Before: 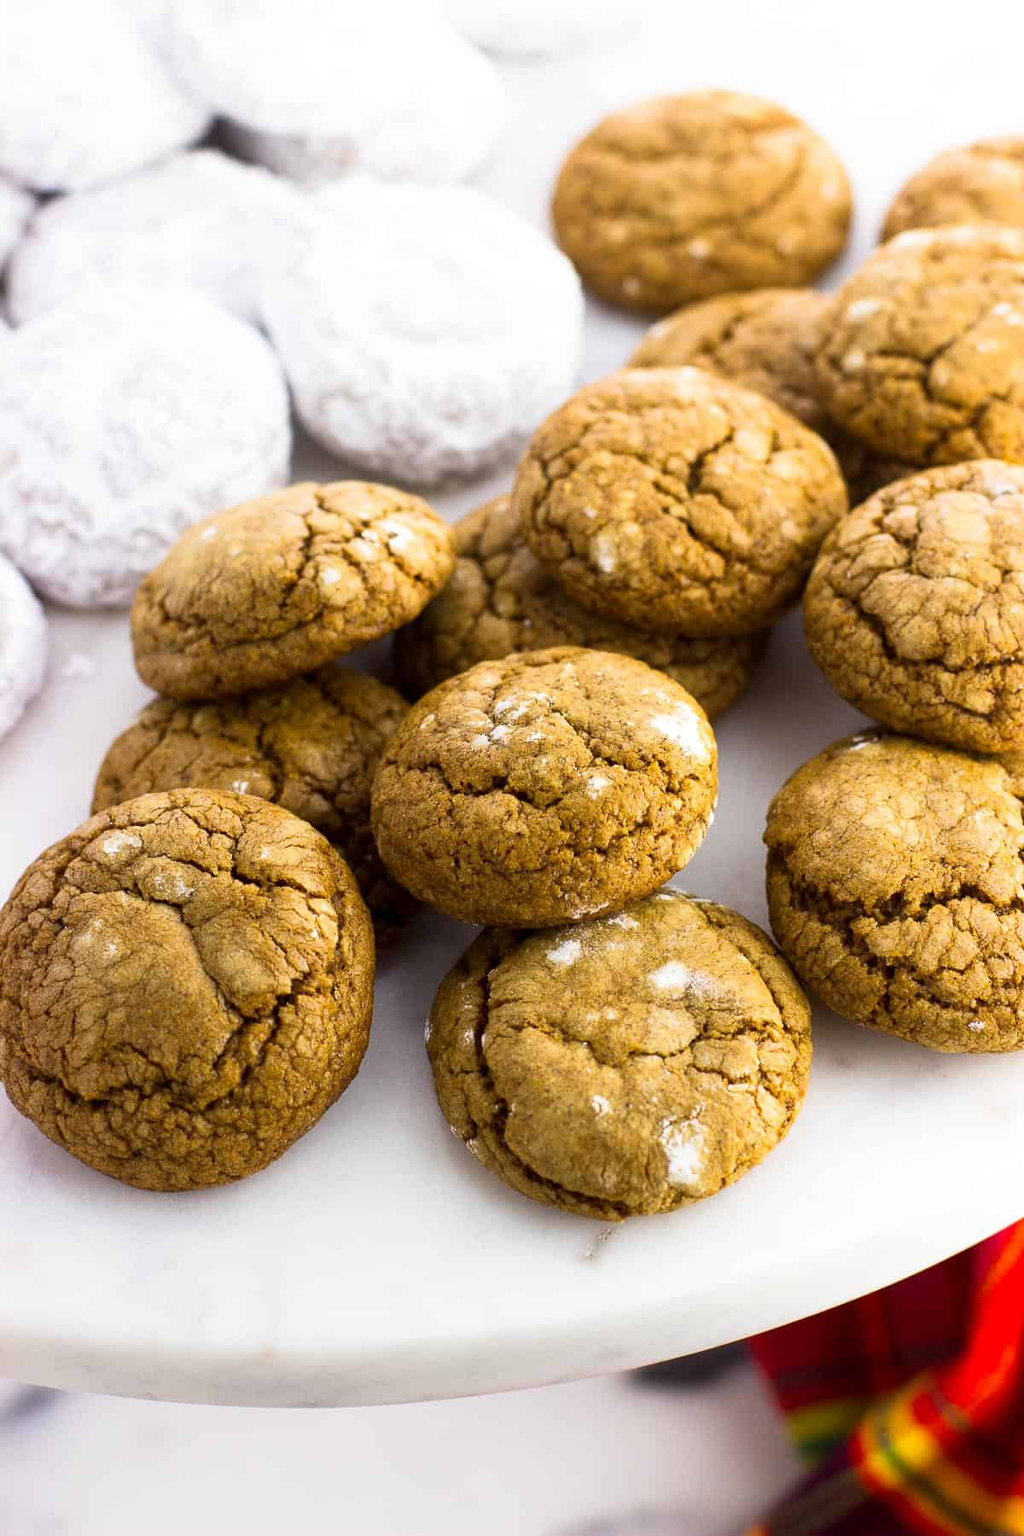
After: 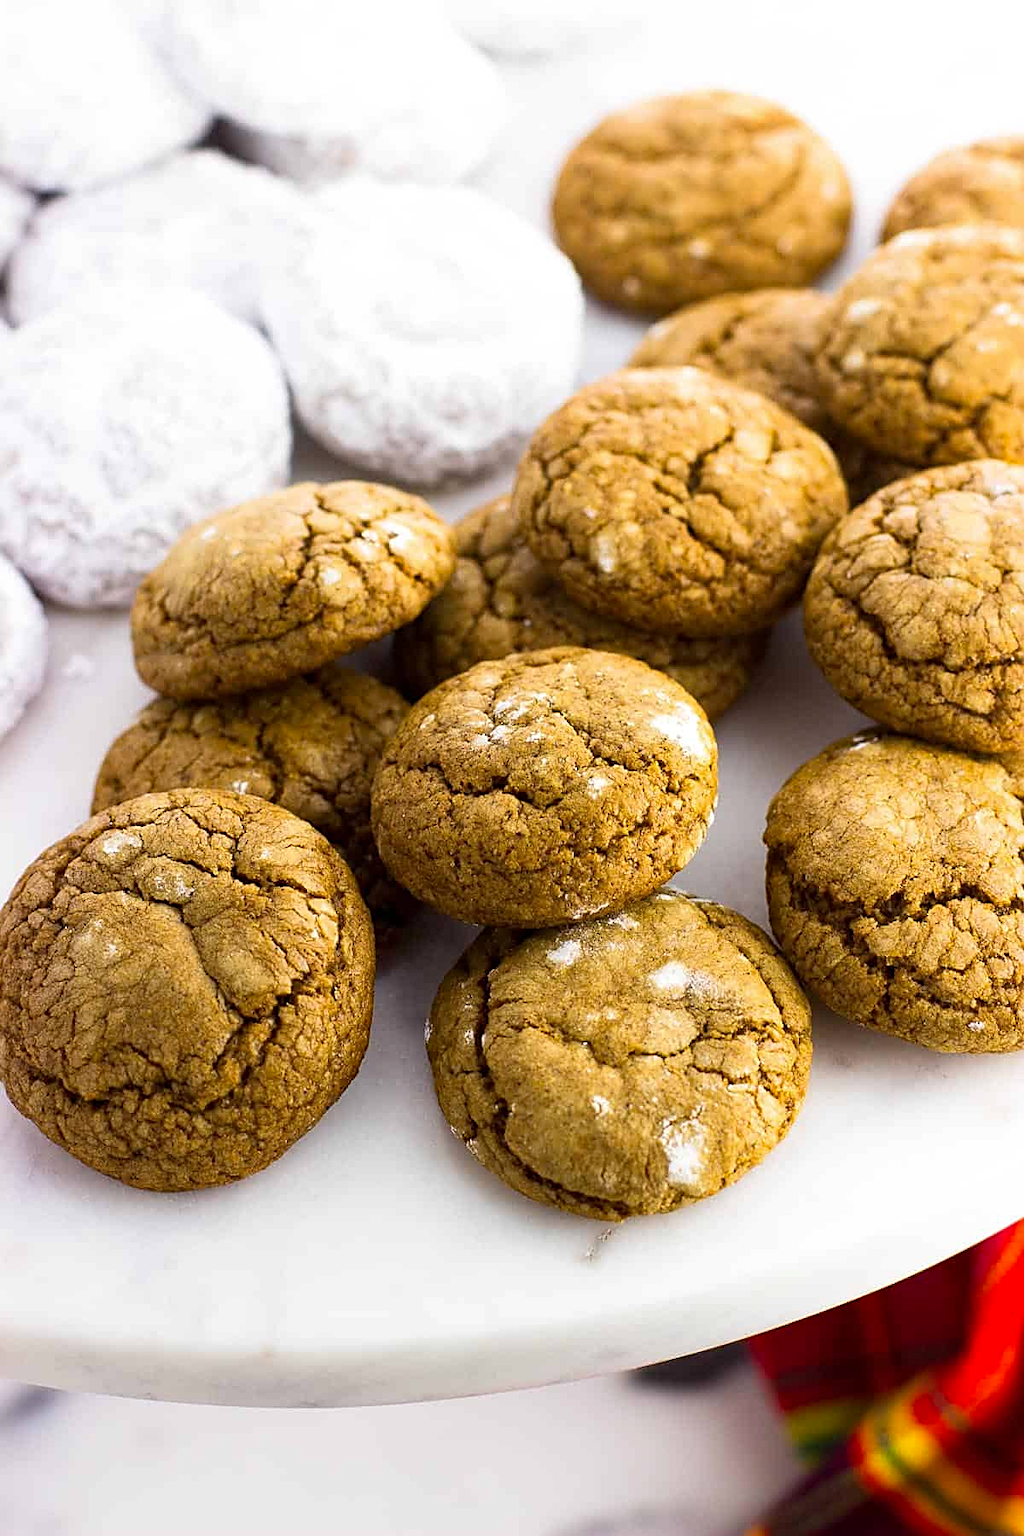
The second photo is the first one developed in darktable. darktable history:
tone equalizer: edges refinement/feathering 500, mask exposure compensation -1.57 EV, preserve details no
haze removal: compatibility mode true, adaptive false
sharpen: on, module defaults
